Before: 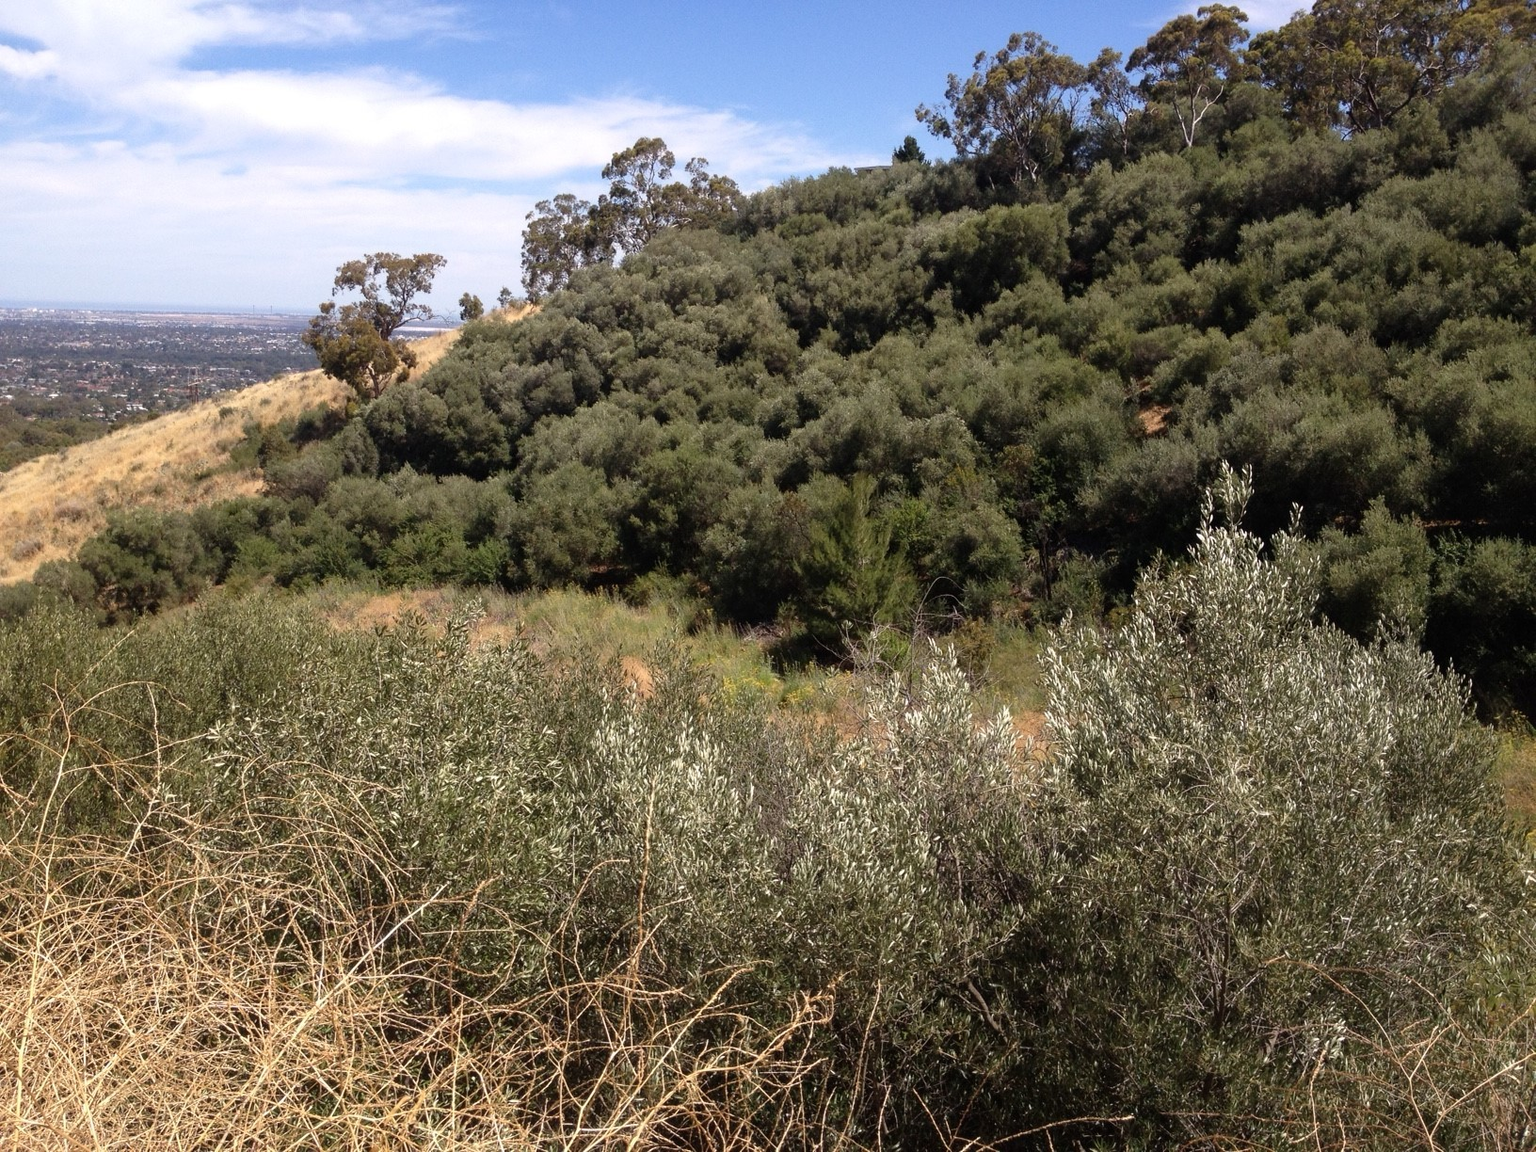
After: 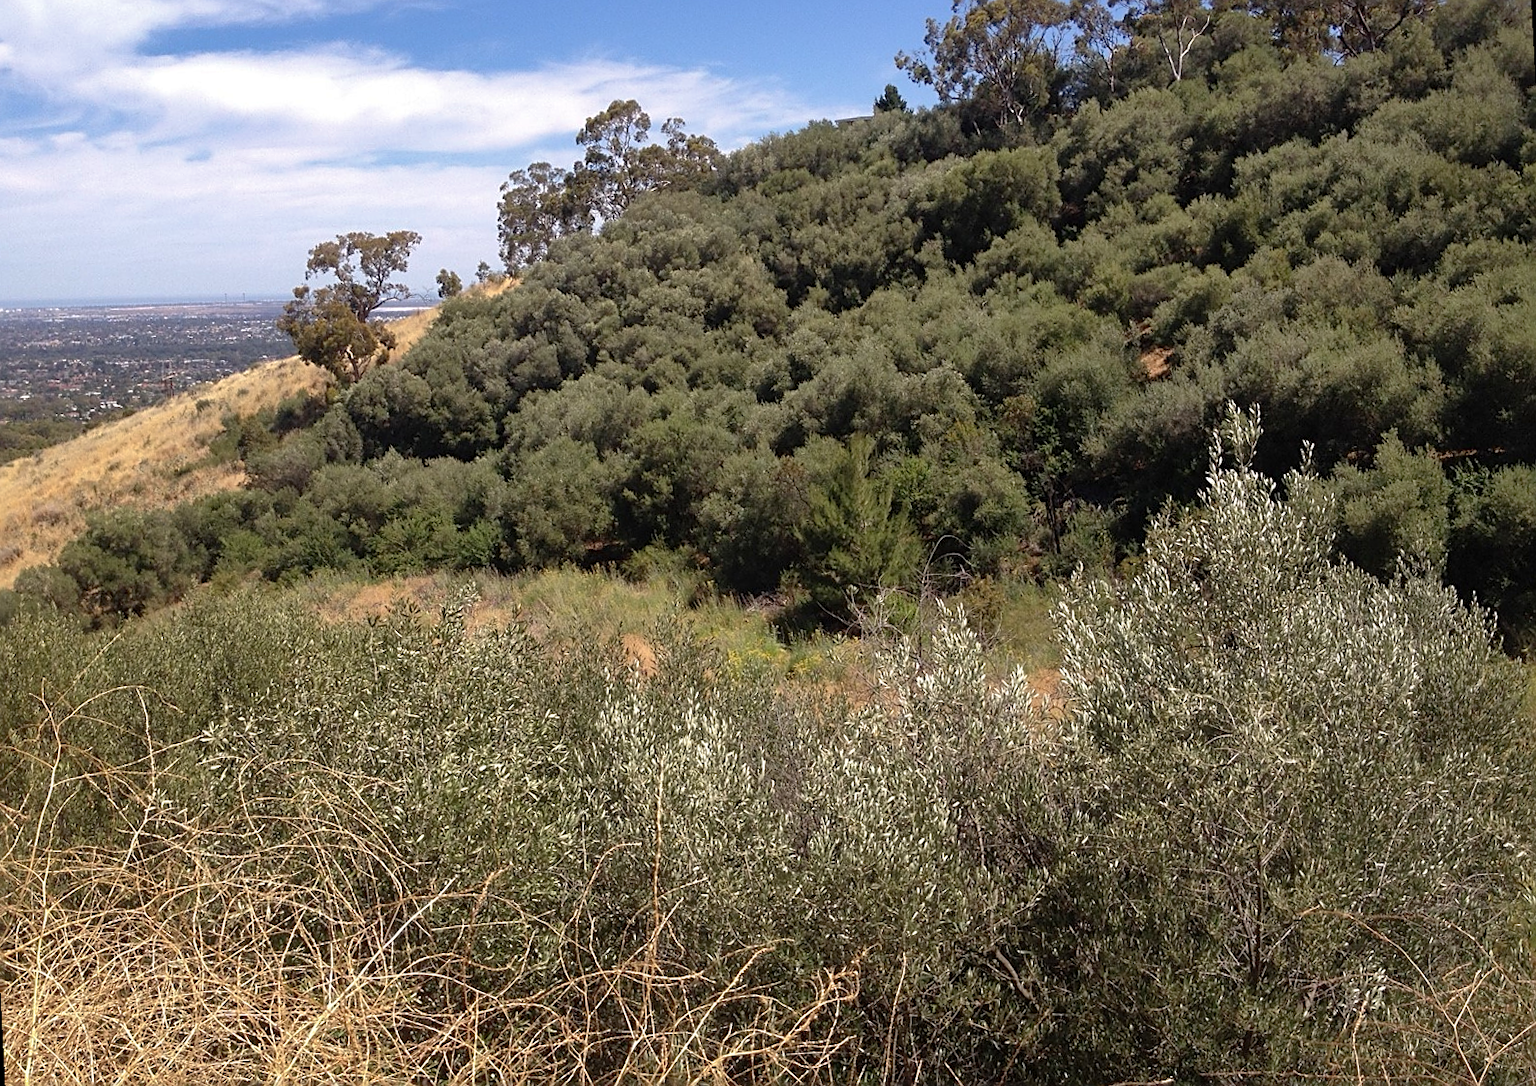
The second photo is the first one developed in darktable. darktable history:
shadows and highlights: on, module defaults
rotate and perspective: rotation -3°, crop left 0.031, crop right 0.968, crop top 0.07, crop bottom 0.93
sharpen: on, module defaults
